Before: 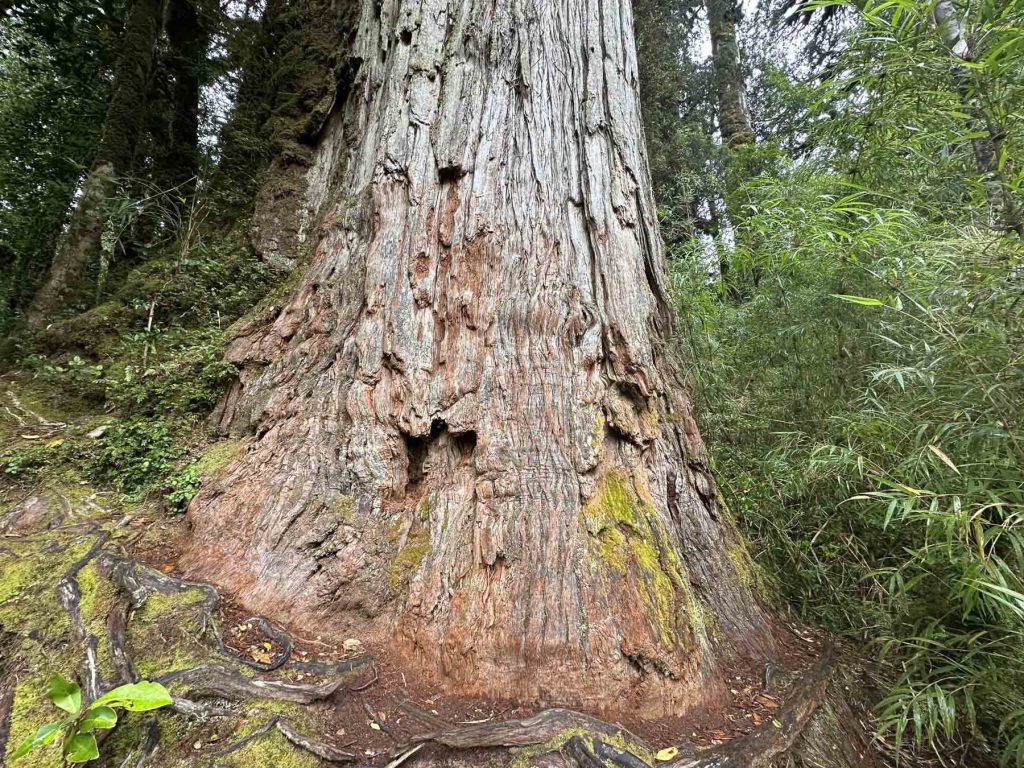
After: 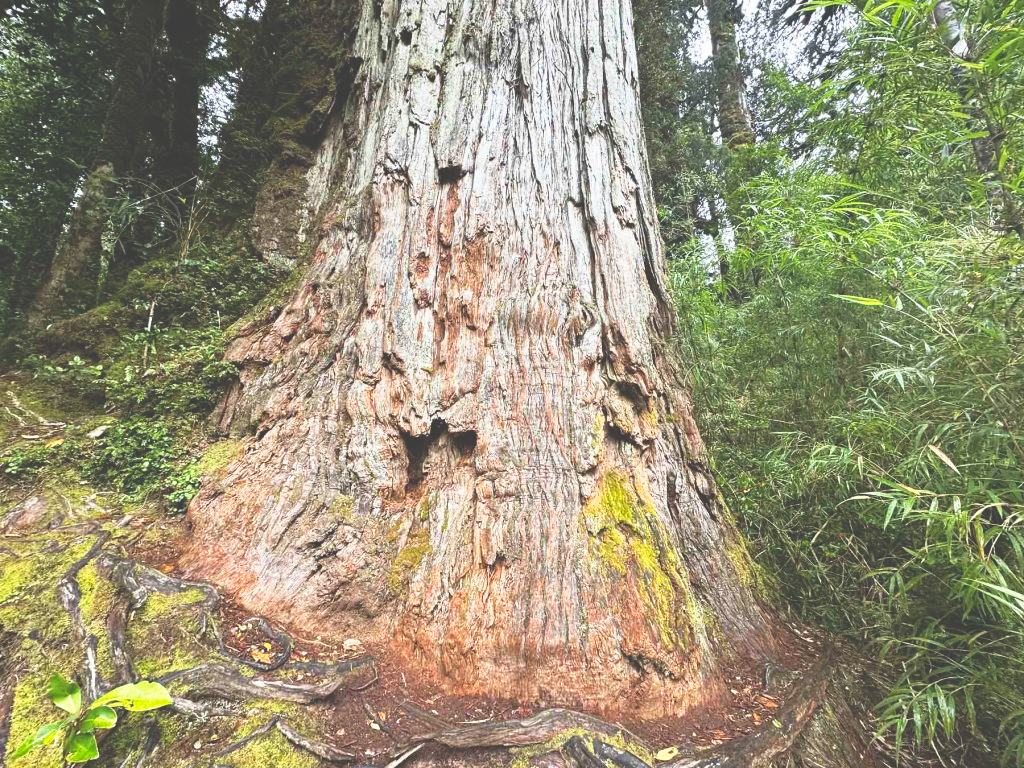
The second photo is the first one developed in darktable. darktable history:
color contrast: green-magenta contrast 1.2, blue-yellow contrast 1.2
tone curve: curves: ch0 [(0, 0) (0.003, 0.063) (0.011, 0.063) (0.025, 0.063) (0.044, 0.066) (0.069, 0.071) (0.1, 0.09) (0.136, 0.116) (0.177, 0.144) (0.224, 0.192) (0.277, 0.246) (0.335, 0.311) (0.399, 0.399) (0.468, 0.49) (0.543, 0.589) (0.623, 0.709) (0.709, 0.827) (0.801, 0.918) (0.898, 0.969) (1, 1)], preserve colors none
exposure: black level correction -0.062, exposure -0.05 EV, compensate highlight preservation false
